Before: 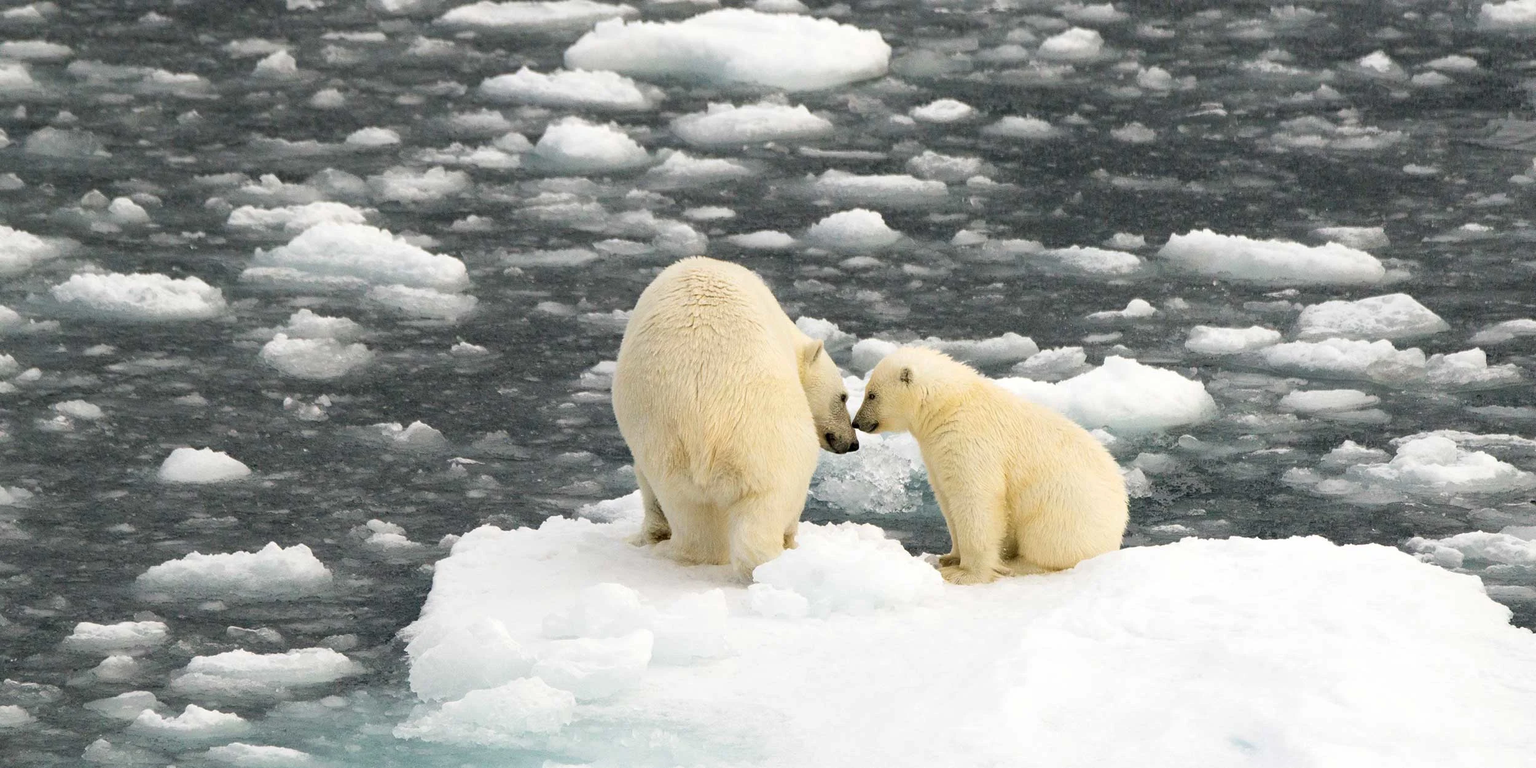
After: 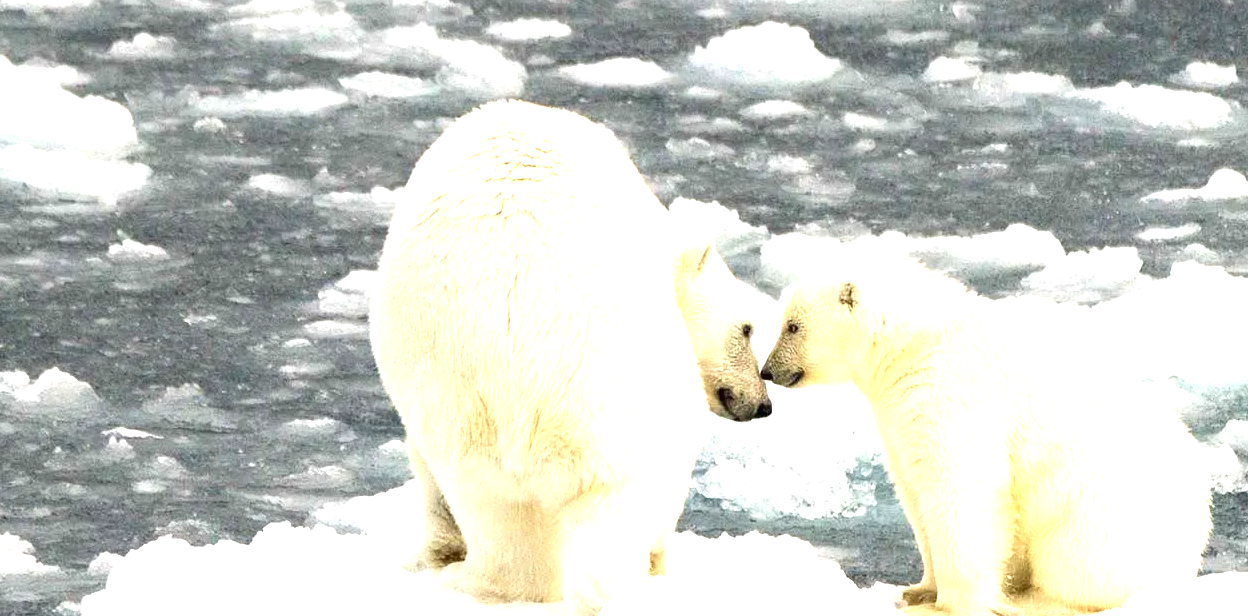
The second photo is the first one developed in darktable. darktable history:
crop: left 25.05%, top 25.397%, right 25.006%, bottom 25.291%
exposure: black level correction 0, exposure 1.46 EV, compensate highlight preservation false
